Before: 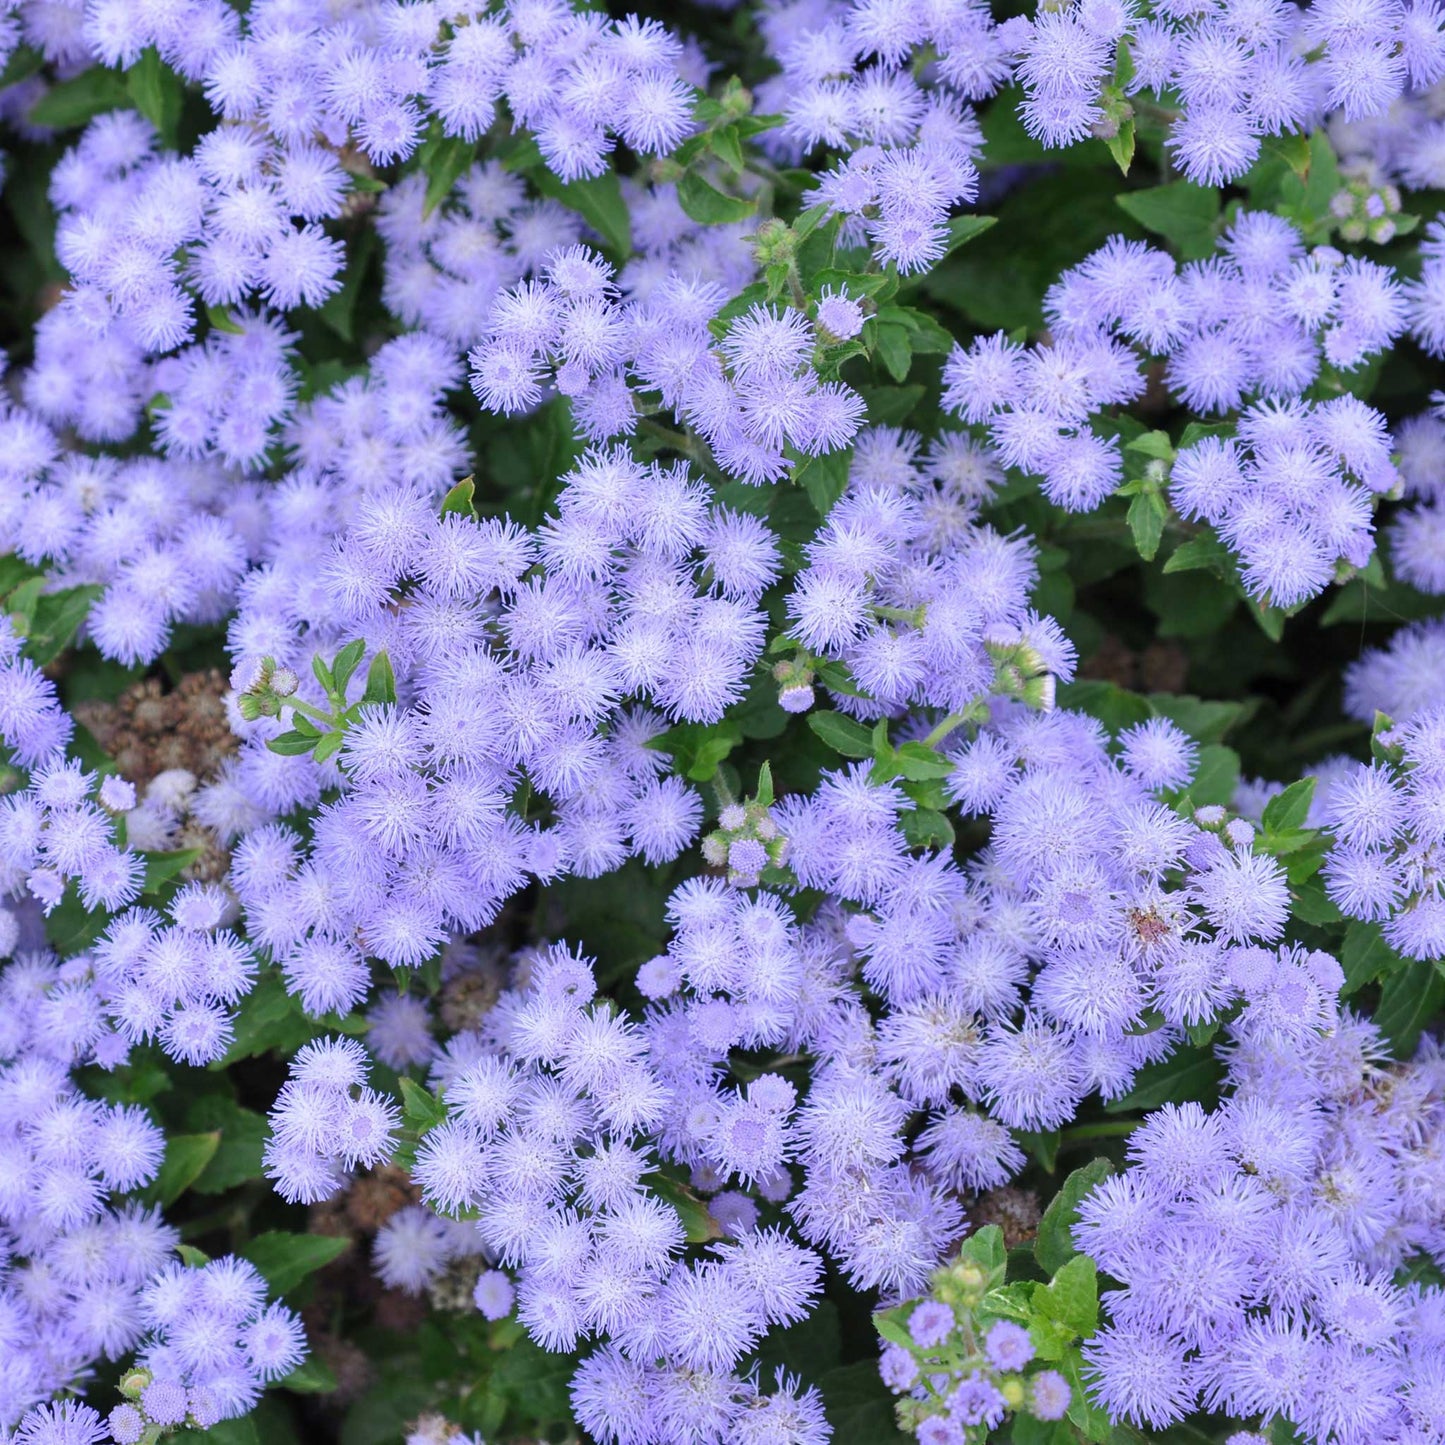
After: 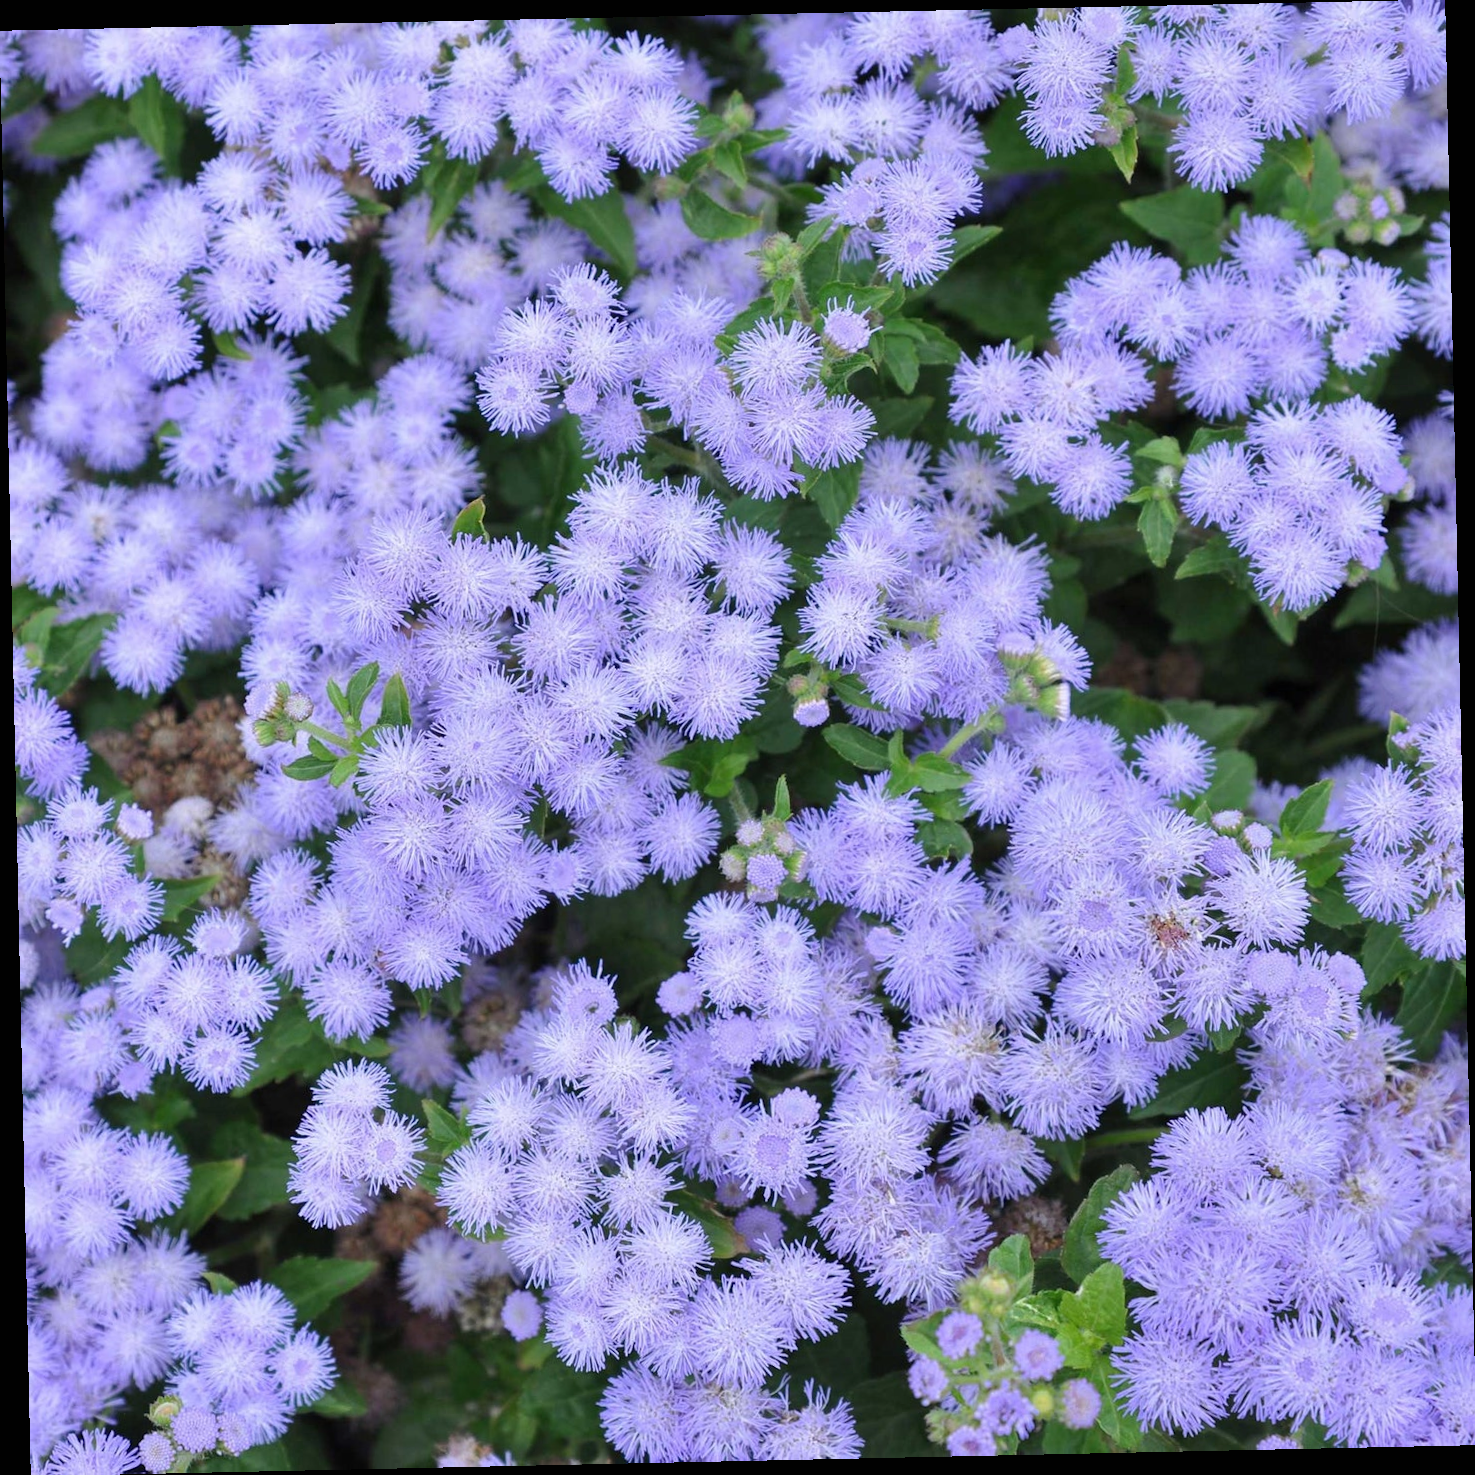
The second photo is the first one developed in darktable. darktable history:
exposure: black level correction 0, compensate exposure bias true, compensate highlight preservation false
rotate and perspective: rotation -1.24°, automatic cropping off
